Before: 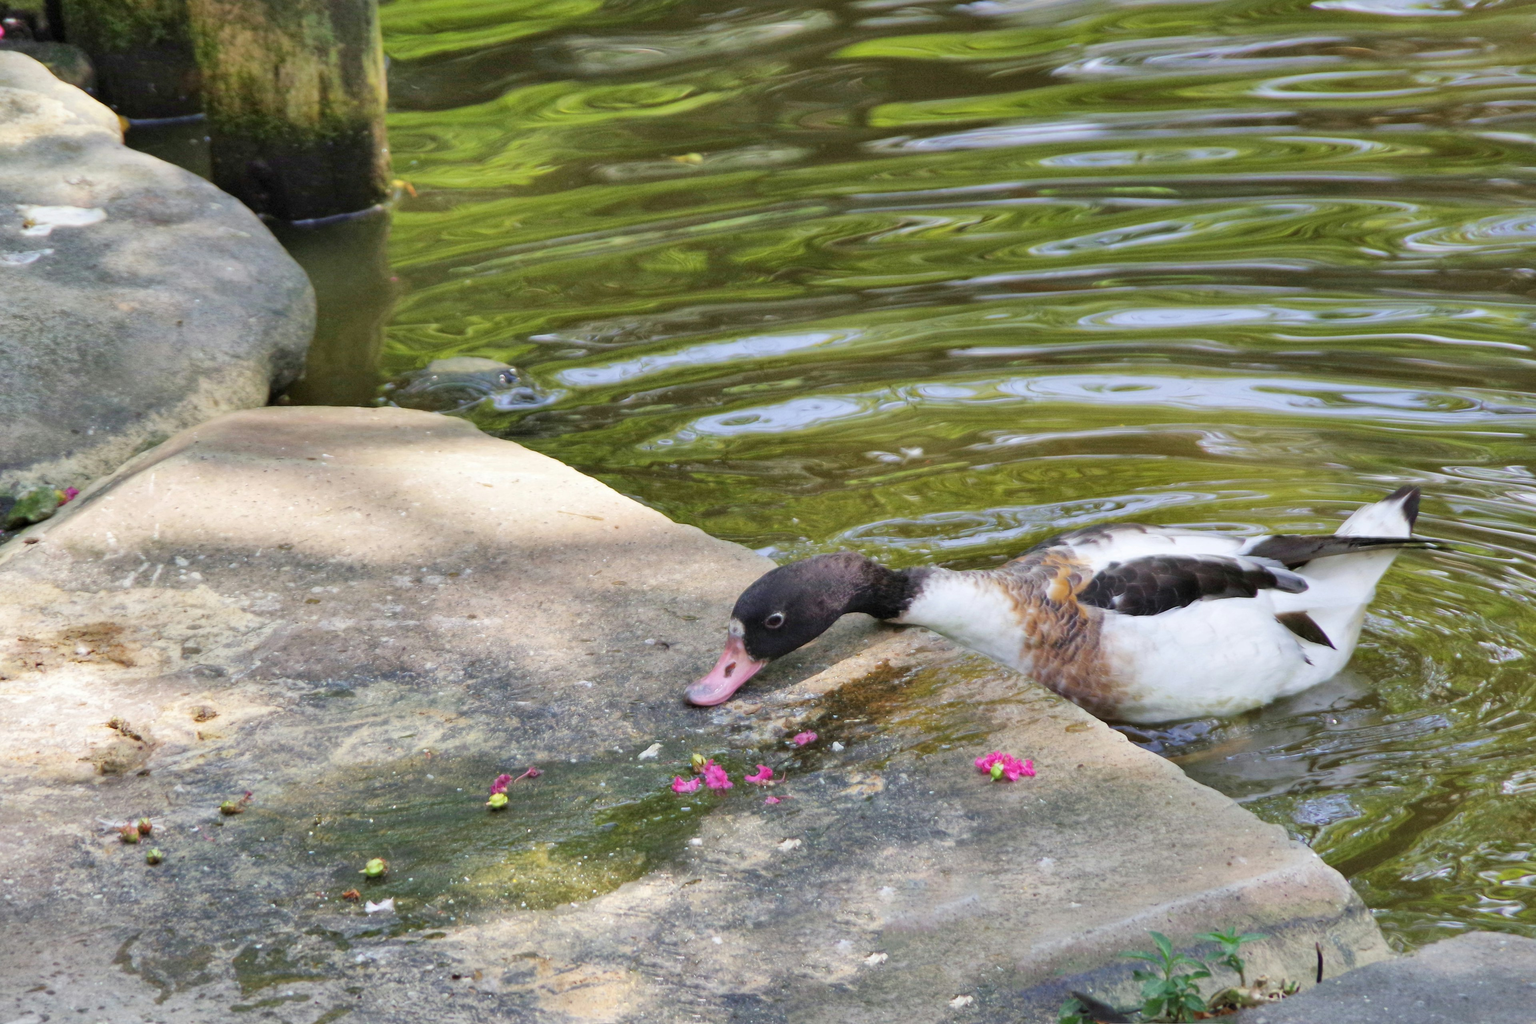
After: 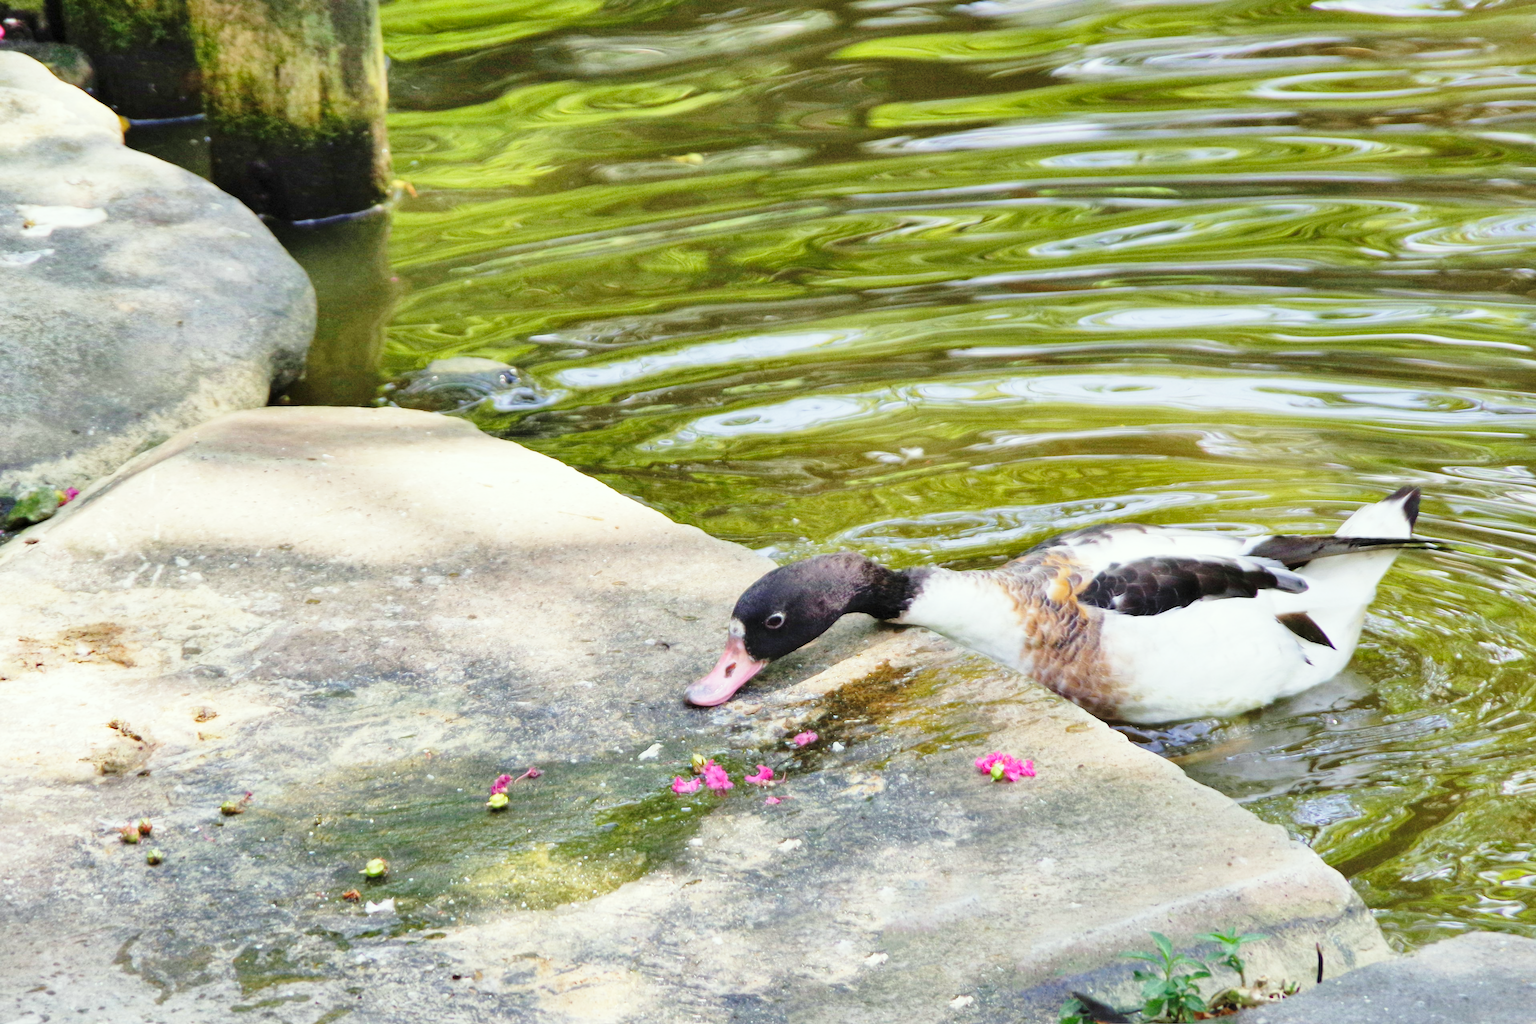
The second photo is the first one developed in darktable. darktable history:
base curve: curves: ch0 [(0, 0) (0.028, 0.03) (0.121, 0.232) (0.46, 0.748) (0.859, 0.968) (1, 1)], preserve colors none
color correction: highlights a* -2.62, highlights b* 2.49
